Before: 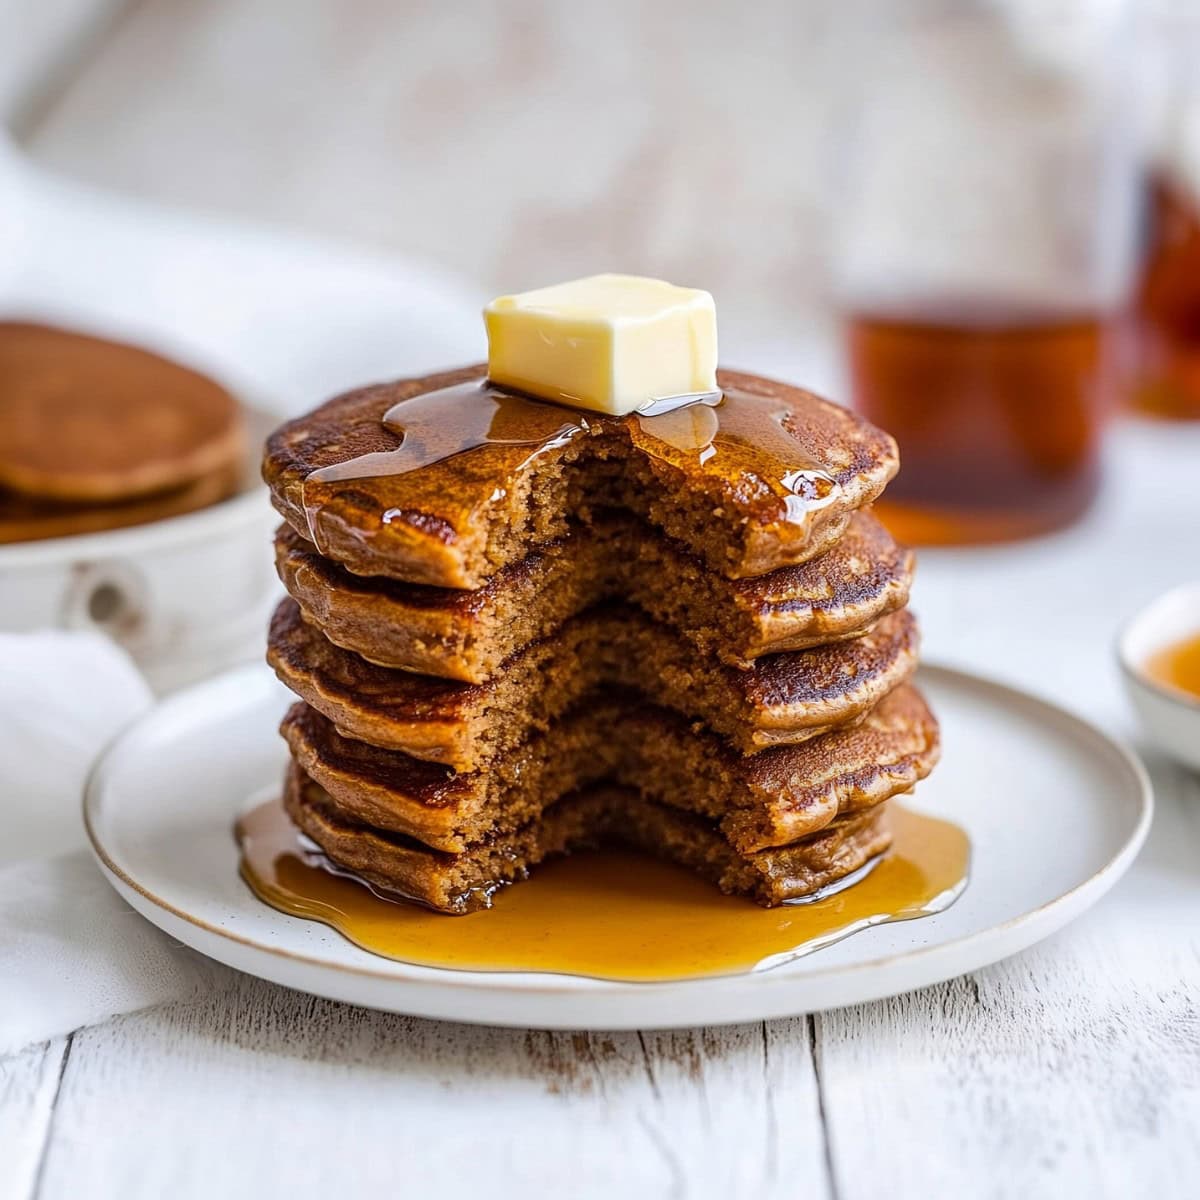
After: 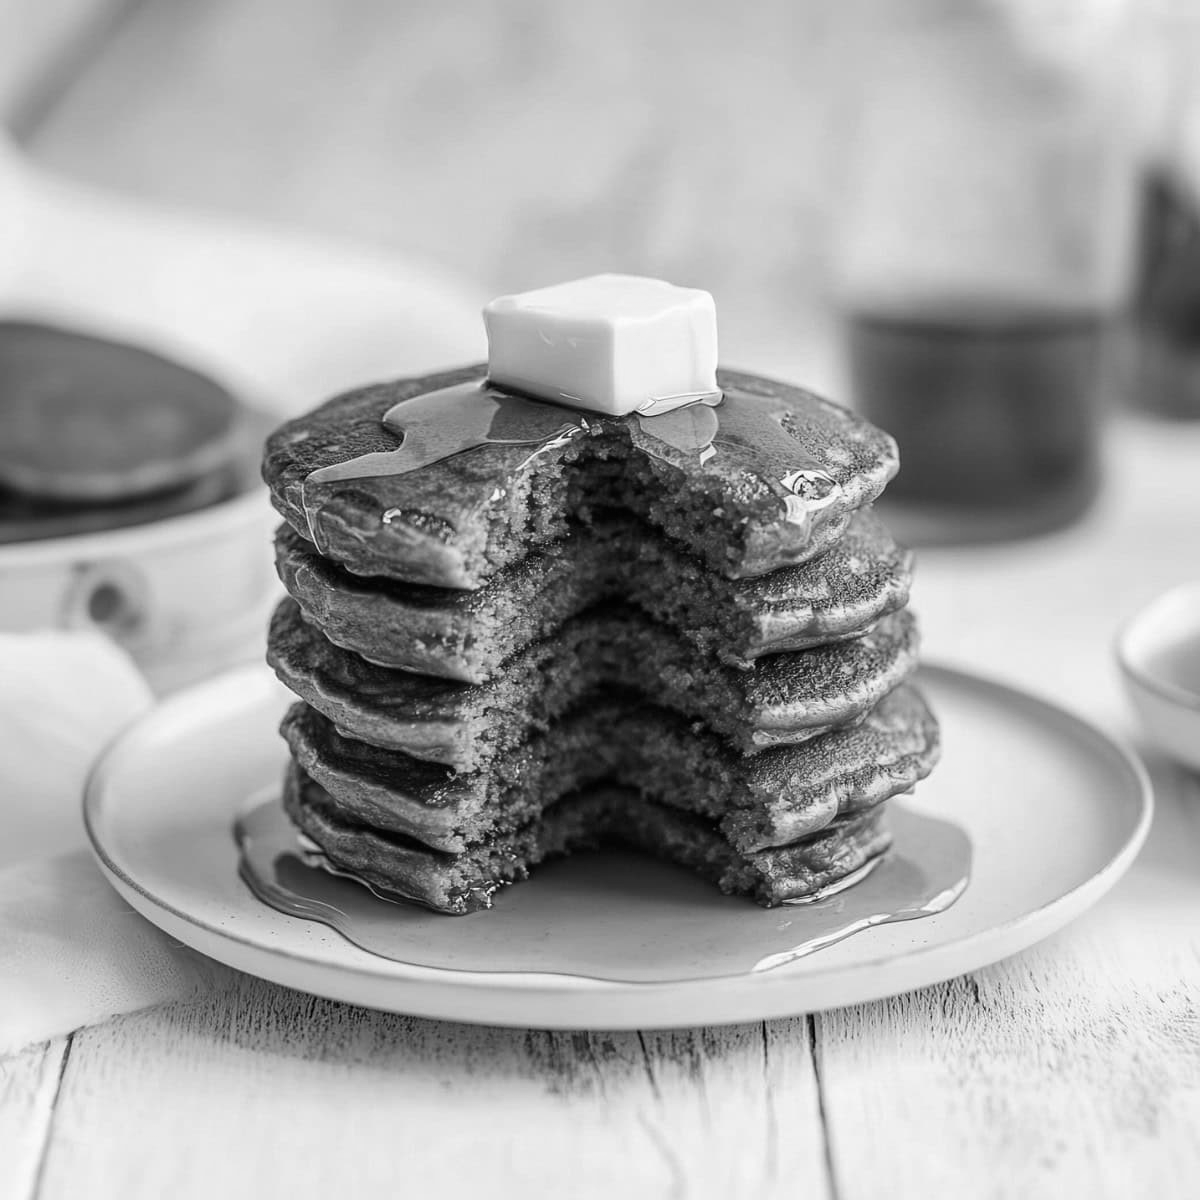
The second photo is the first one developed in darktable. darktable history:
color calibration: output gray [0.714, 0.278, 0, 0], illuminant Planckian (black body), x 0.368, y 0.361, temperature 4278.12 K
